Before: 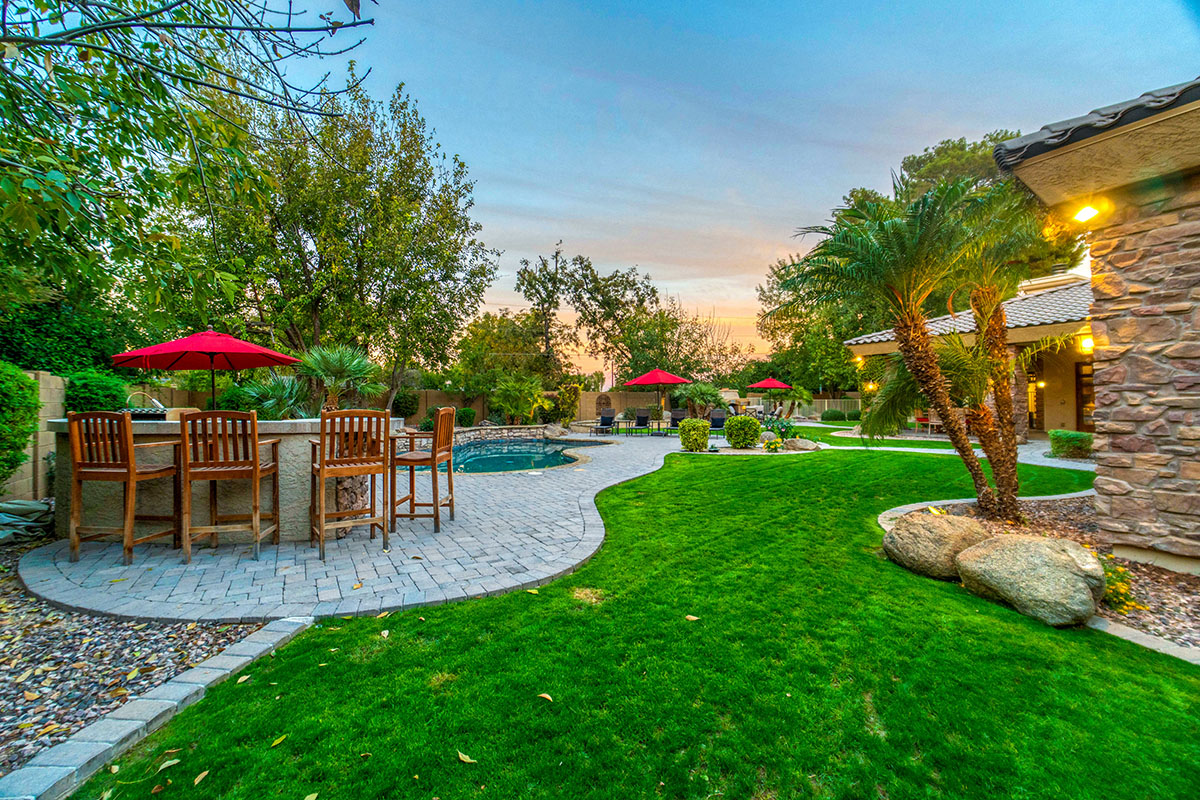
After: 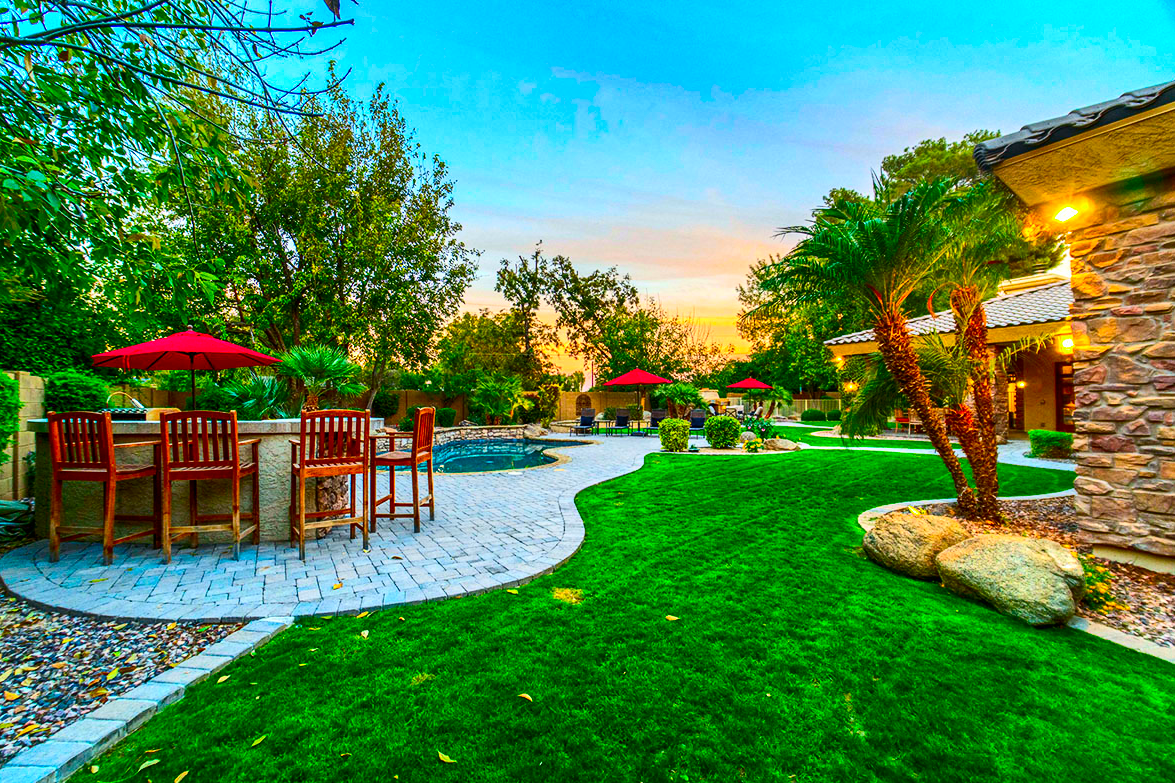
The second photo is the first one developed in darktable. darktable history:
contrast brightness saturation: contrast 0.26, brightness 0.02, saturation 0.87
crop: left 1.743%, right 0.268%, bottom 2.011%
